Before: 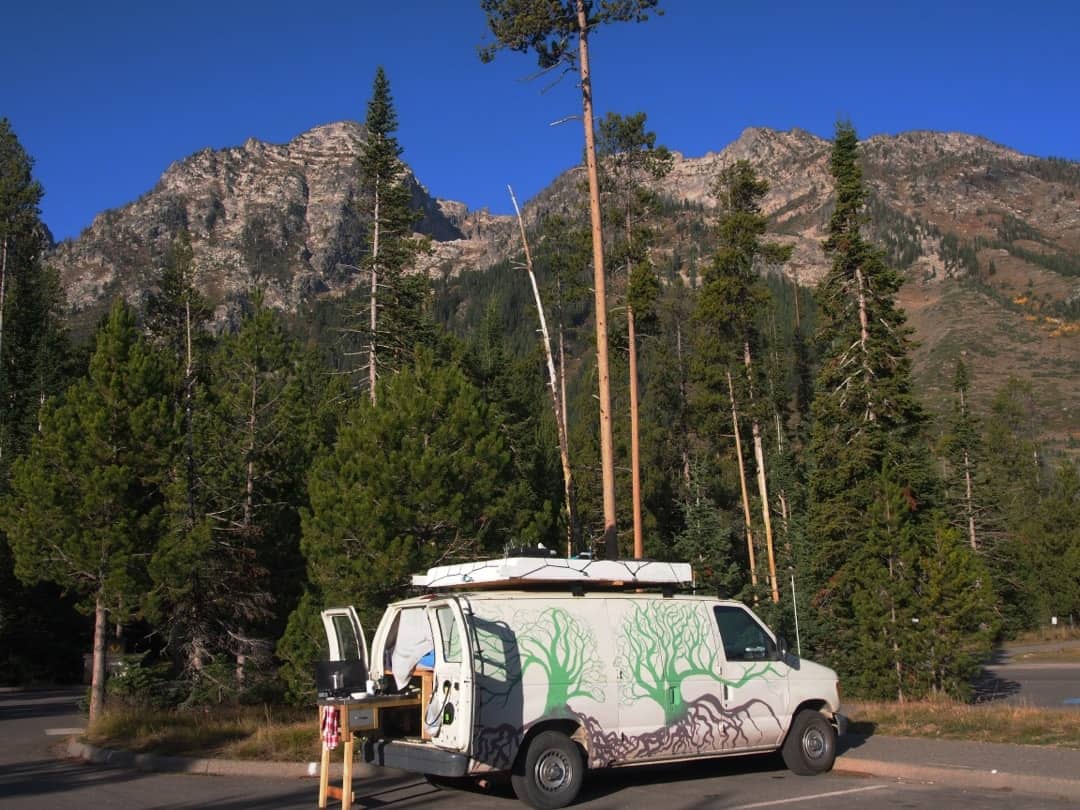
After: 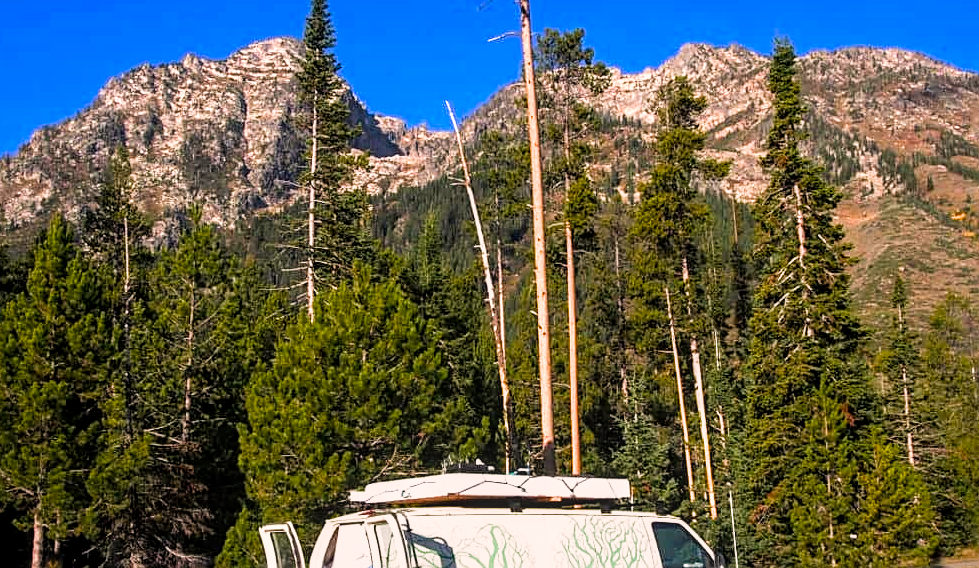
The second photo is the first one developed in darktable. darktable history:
sharpen: on, module defaults
crop: left 5.771%, top 10.467%, right 3.566%, bottom 19.313%
exposure: black level correction 0, exposure 1.199 EV, compensate highlight preservation false
color correction: highlights a* 5.9, highlights b* 4.79
filmic rgb: middle gray luminance 21.58%, black relative exposure -14.07 EV, white relative exposure 2.97 EV, target black luminance 0%, hardness 8.77, latitude 59.92%, contrast 1.211, highlights saturation mix 5.03%, shadows ↔ highlights balance 41.71%, add noise in highlights 0.001, preserve chrominance luminance Y, color science v3 (2019), use custom middle-gray values true, contrast in highlights soft
color balance rgb: linear chroma grading › global chroma 14.862%, perceptual saturation grading › global saturation 25.815%, global vibrance 20%
local contrast: on, module defaults
